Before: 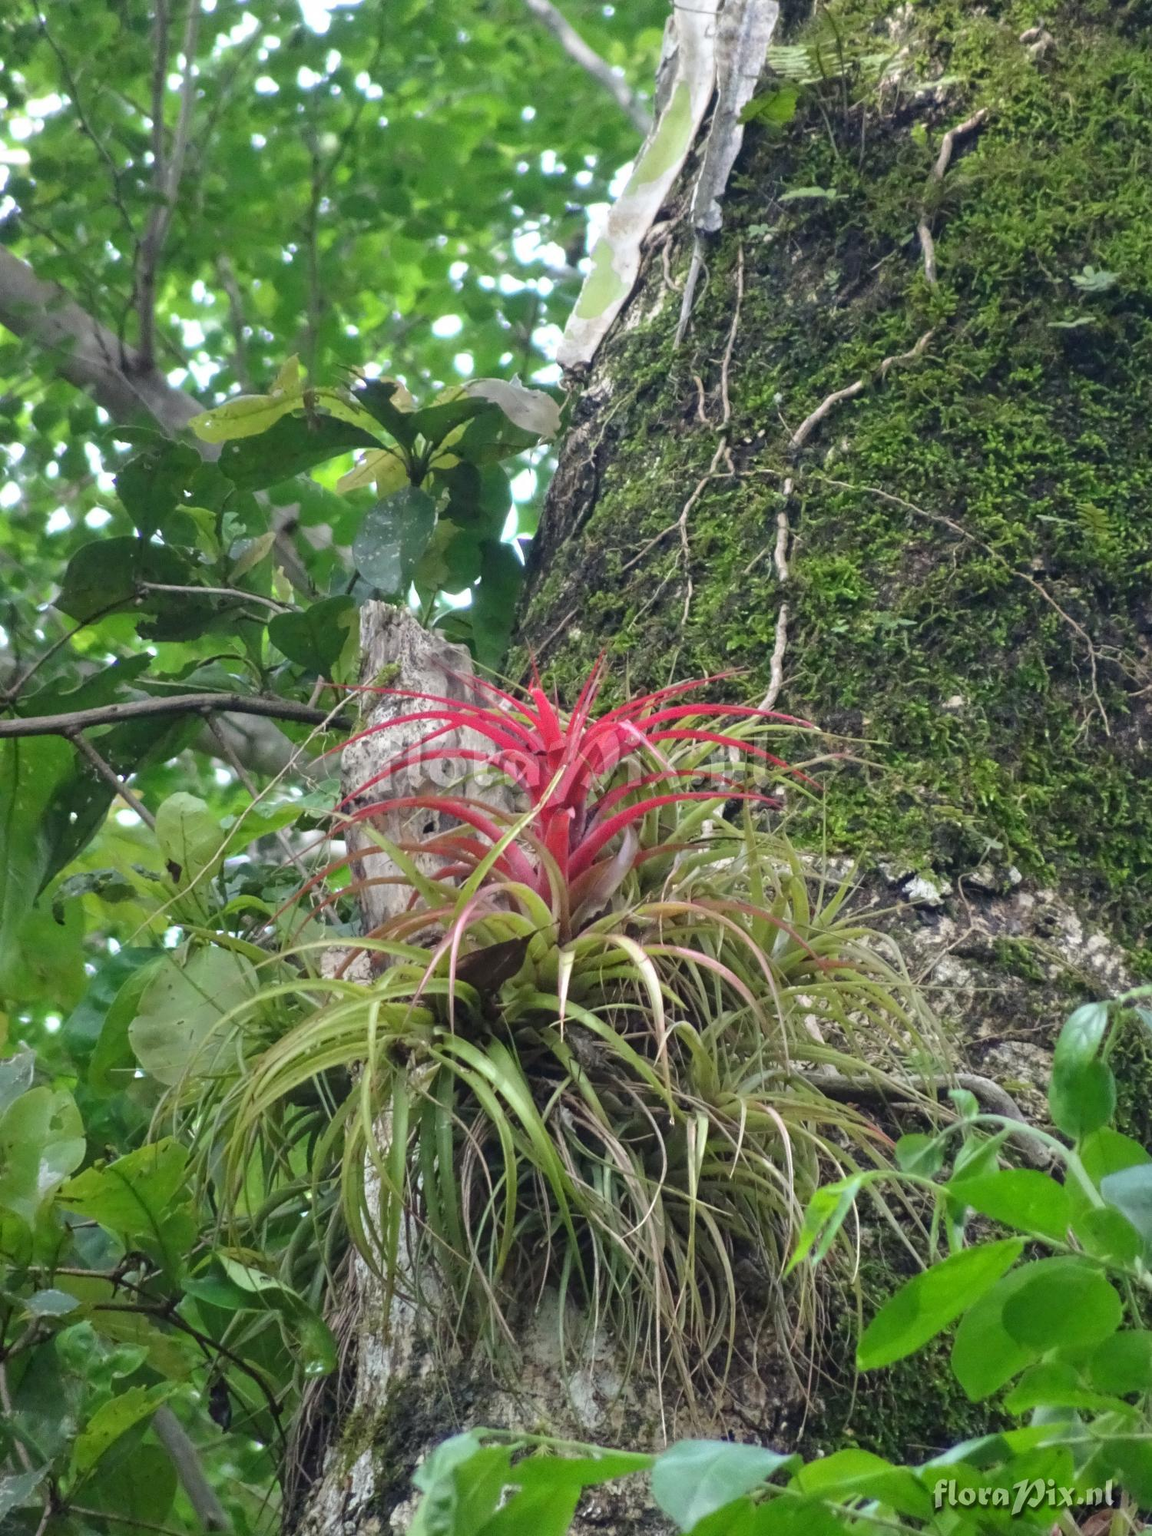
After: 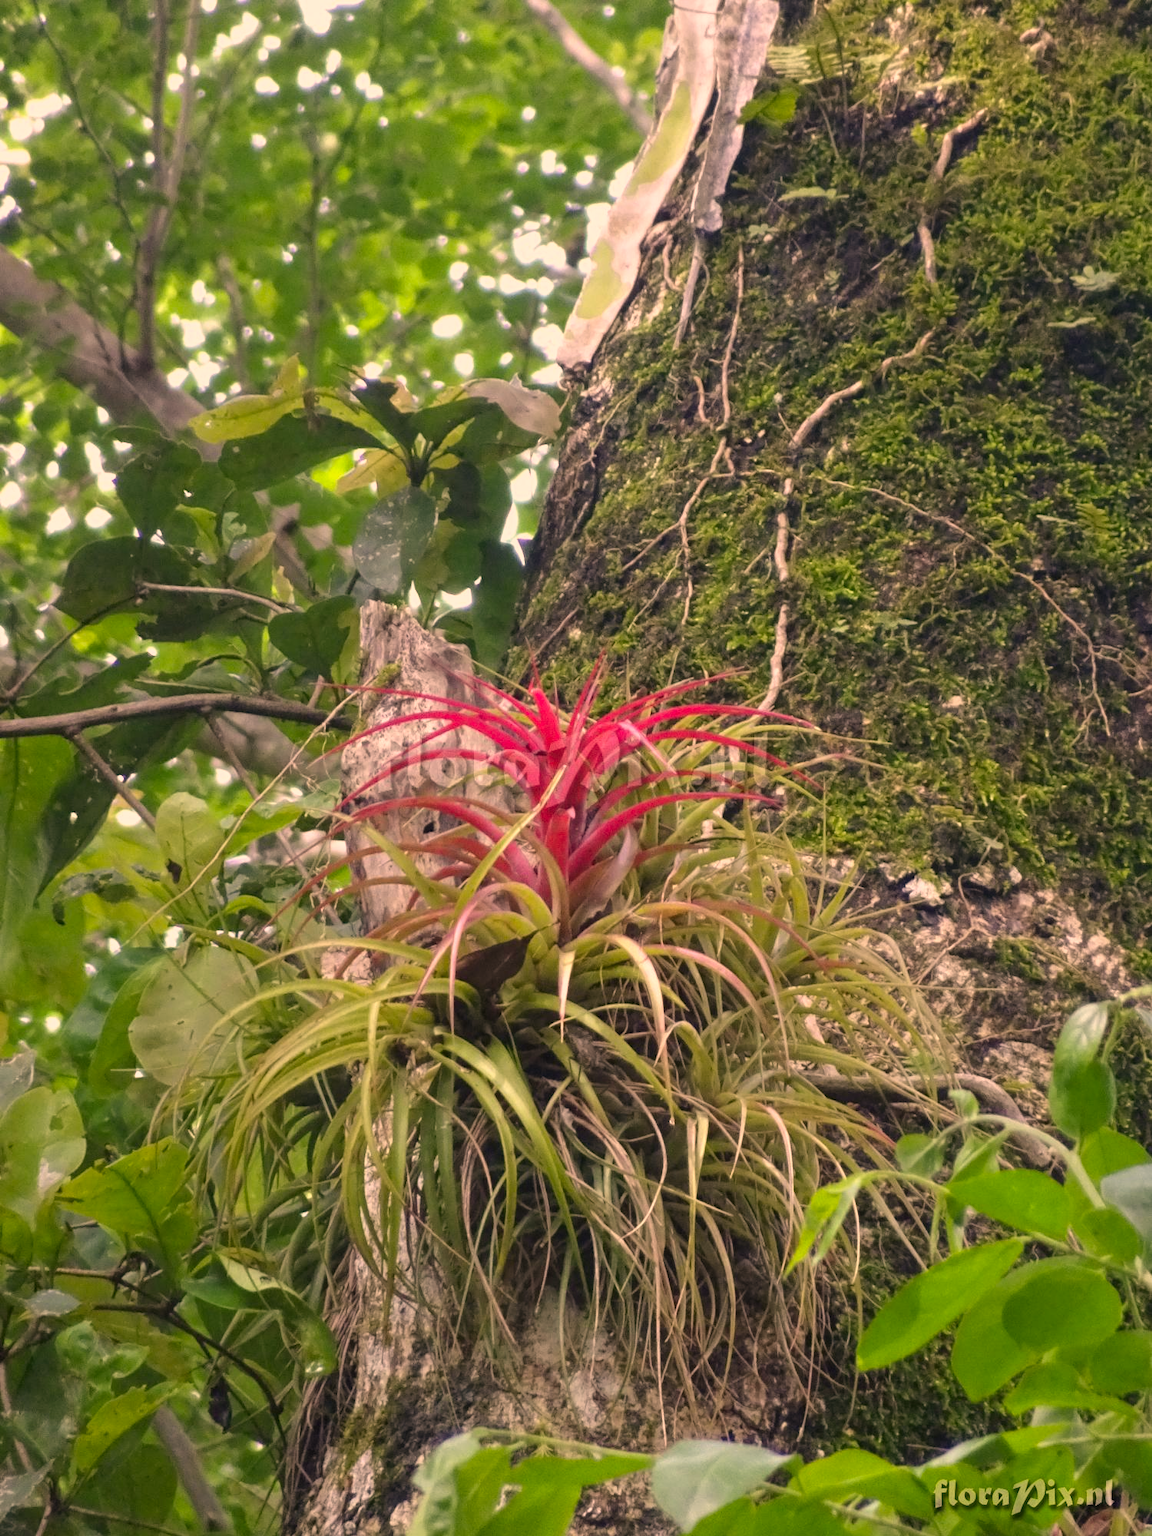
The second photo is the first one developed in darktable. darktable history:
color correction: highlights a* 21.88, highlights b* 22.25
exposure: compensate highlight preservation false
white balance: emerald 1
